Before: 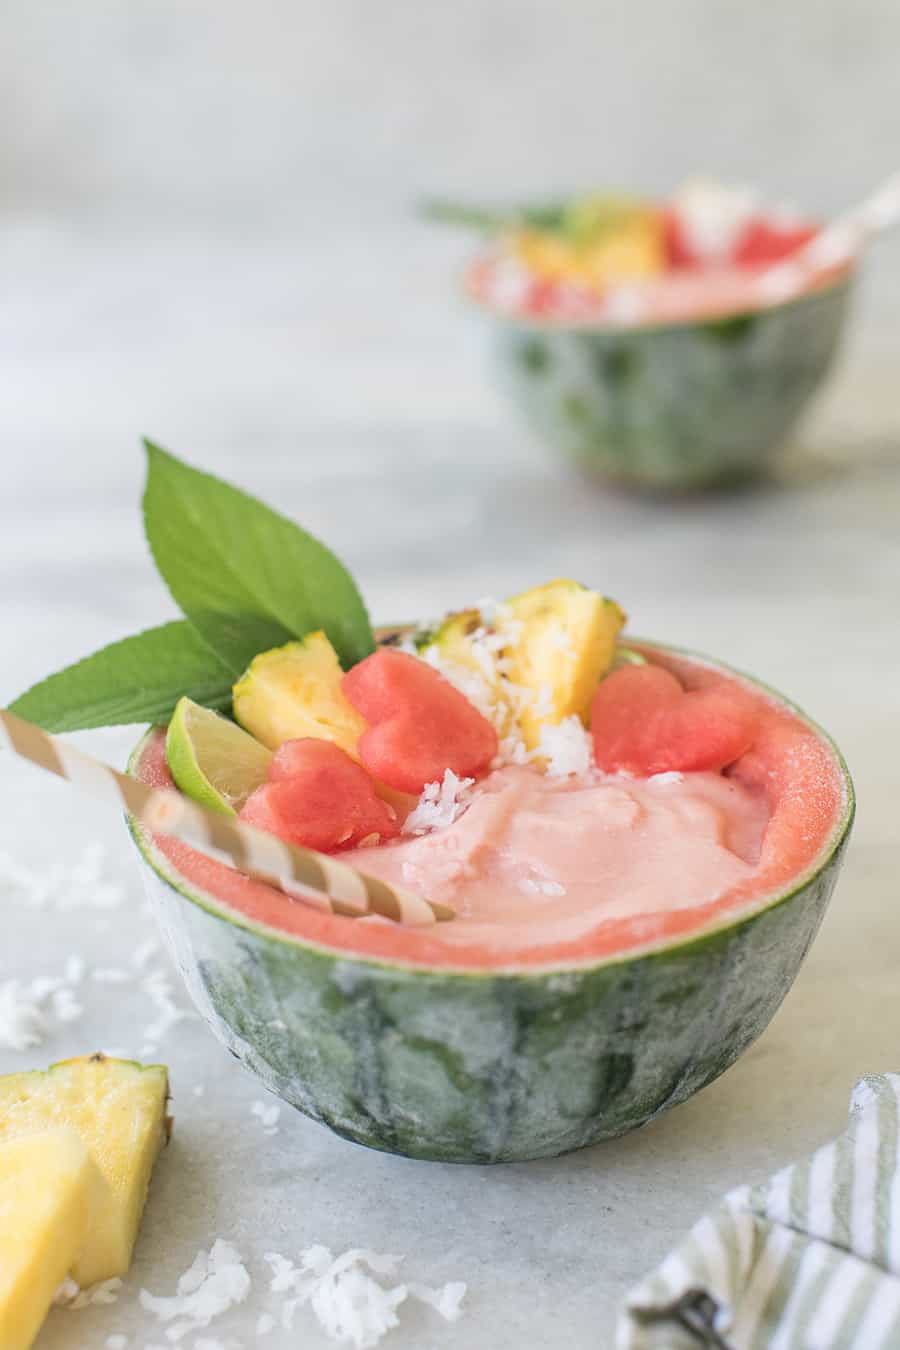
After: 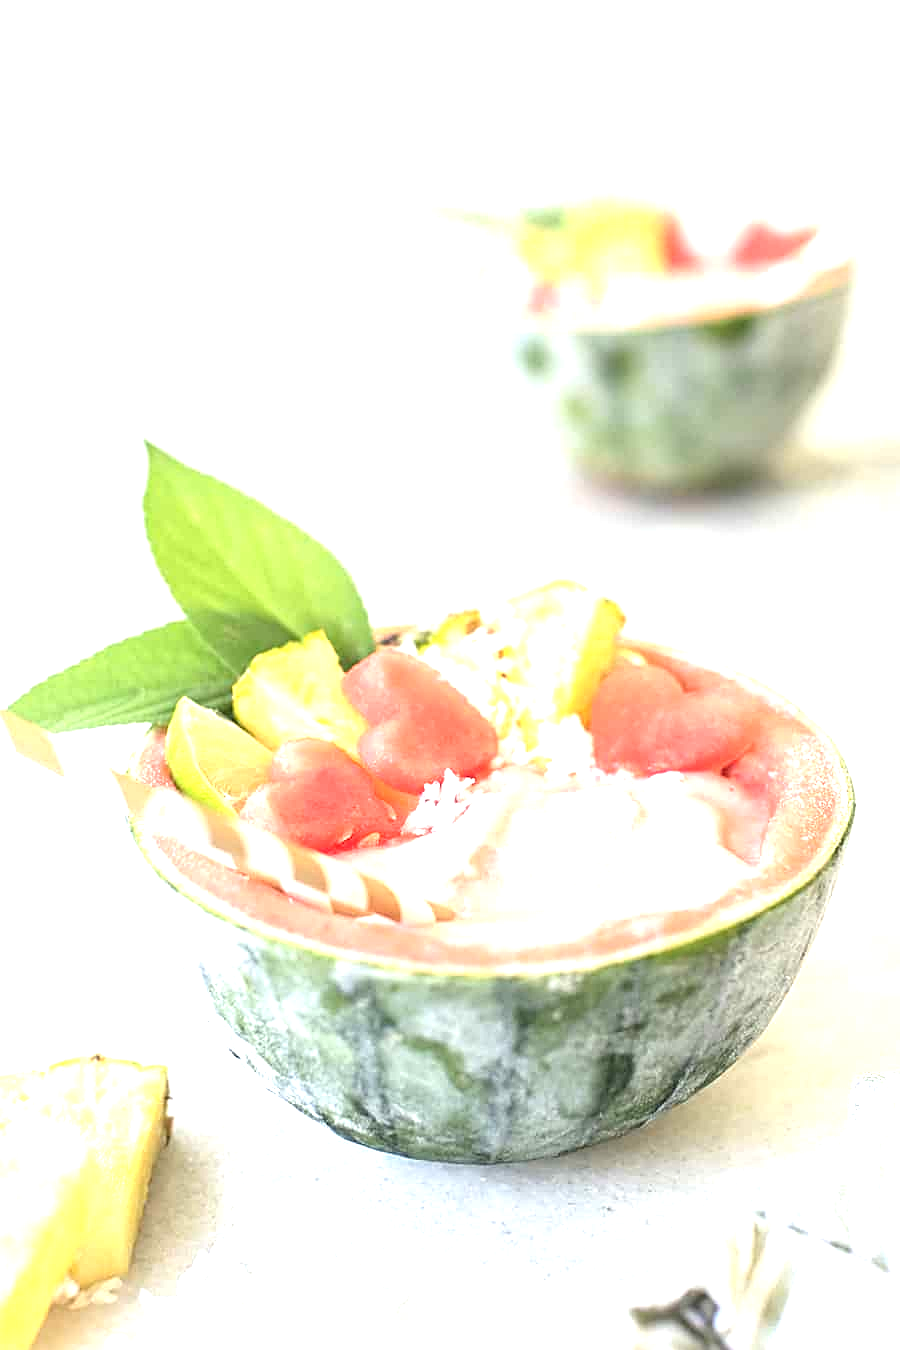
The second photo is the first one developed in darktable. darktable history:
sharpen: on, module defaults
exposure: black level correction 0, exposure 1.388 EV, compensate exposure bias true, compensate highlight preservation false
